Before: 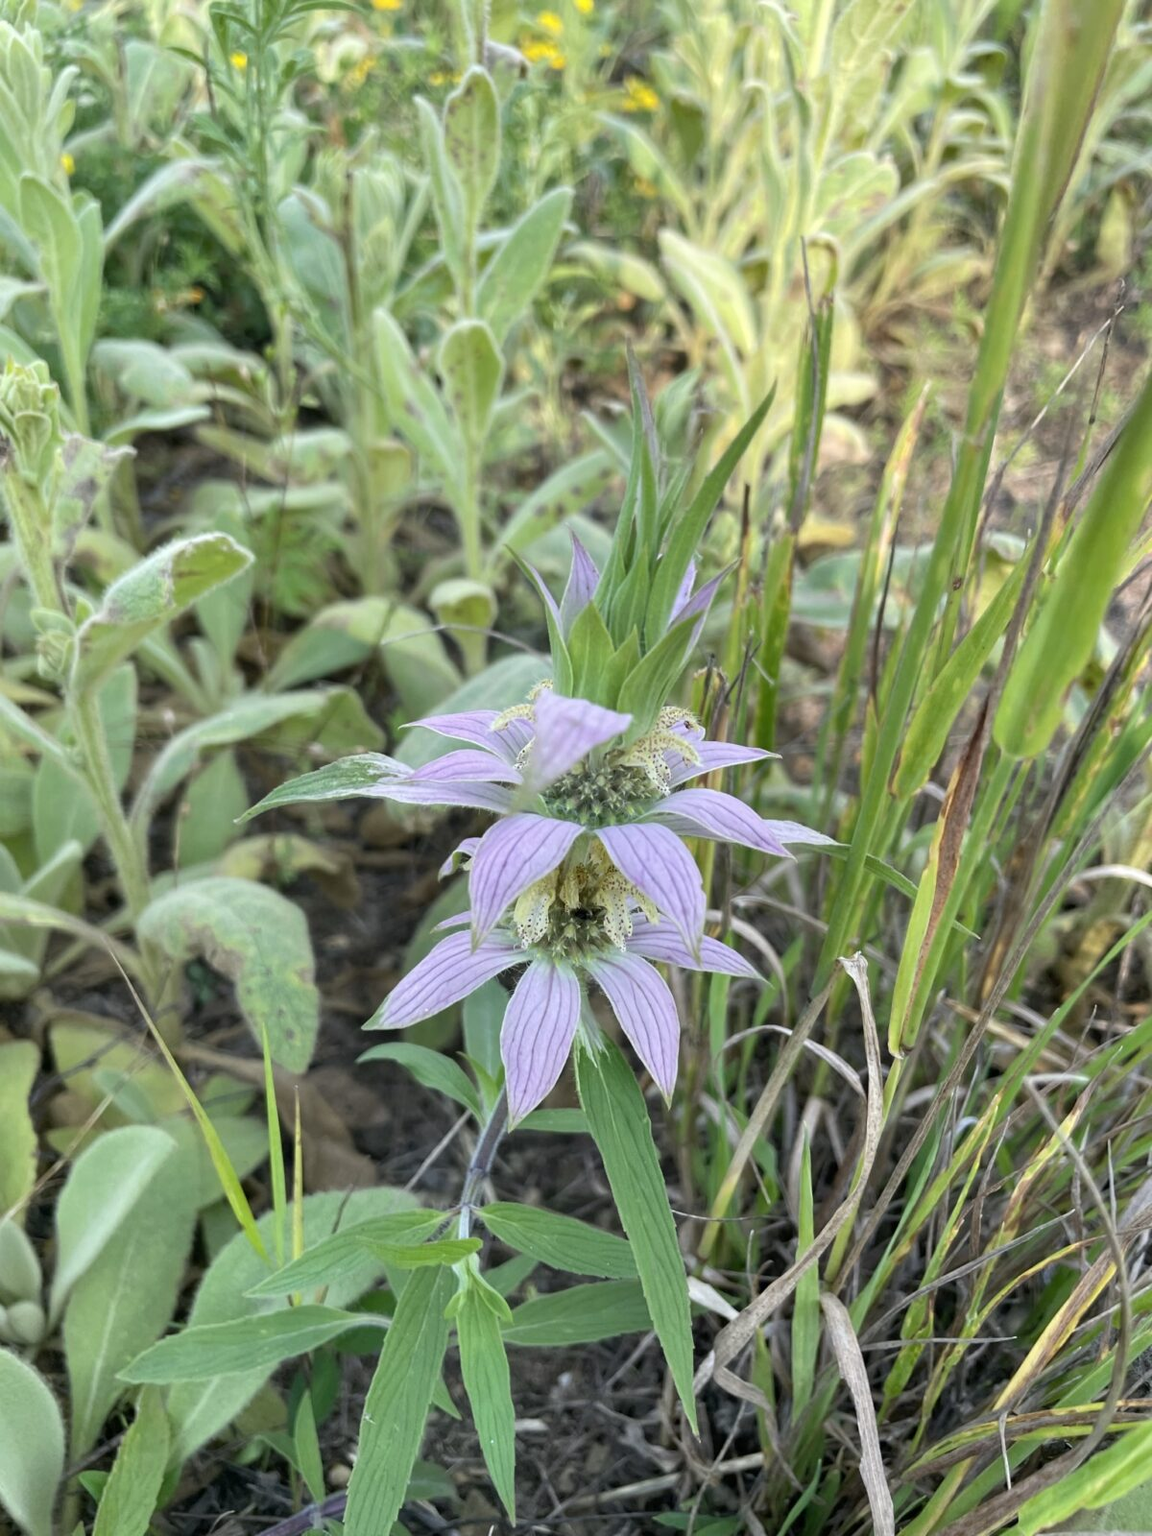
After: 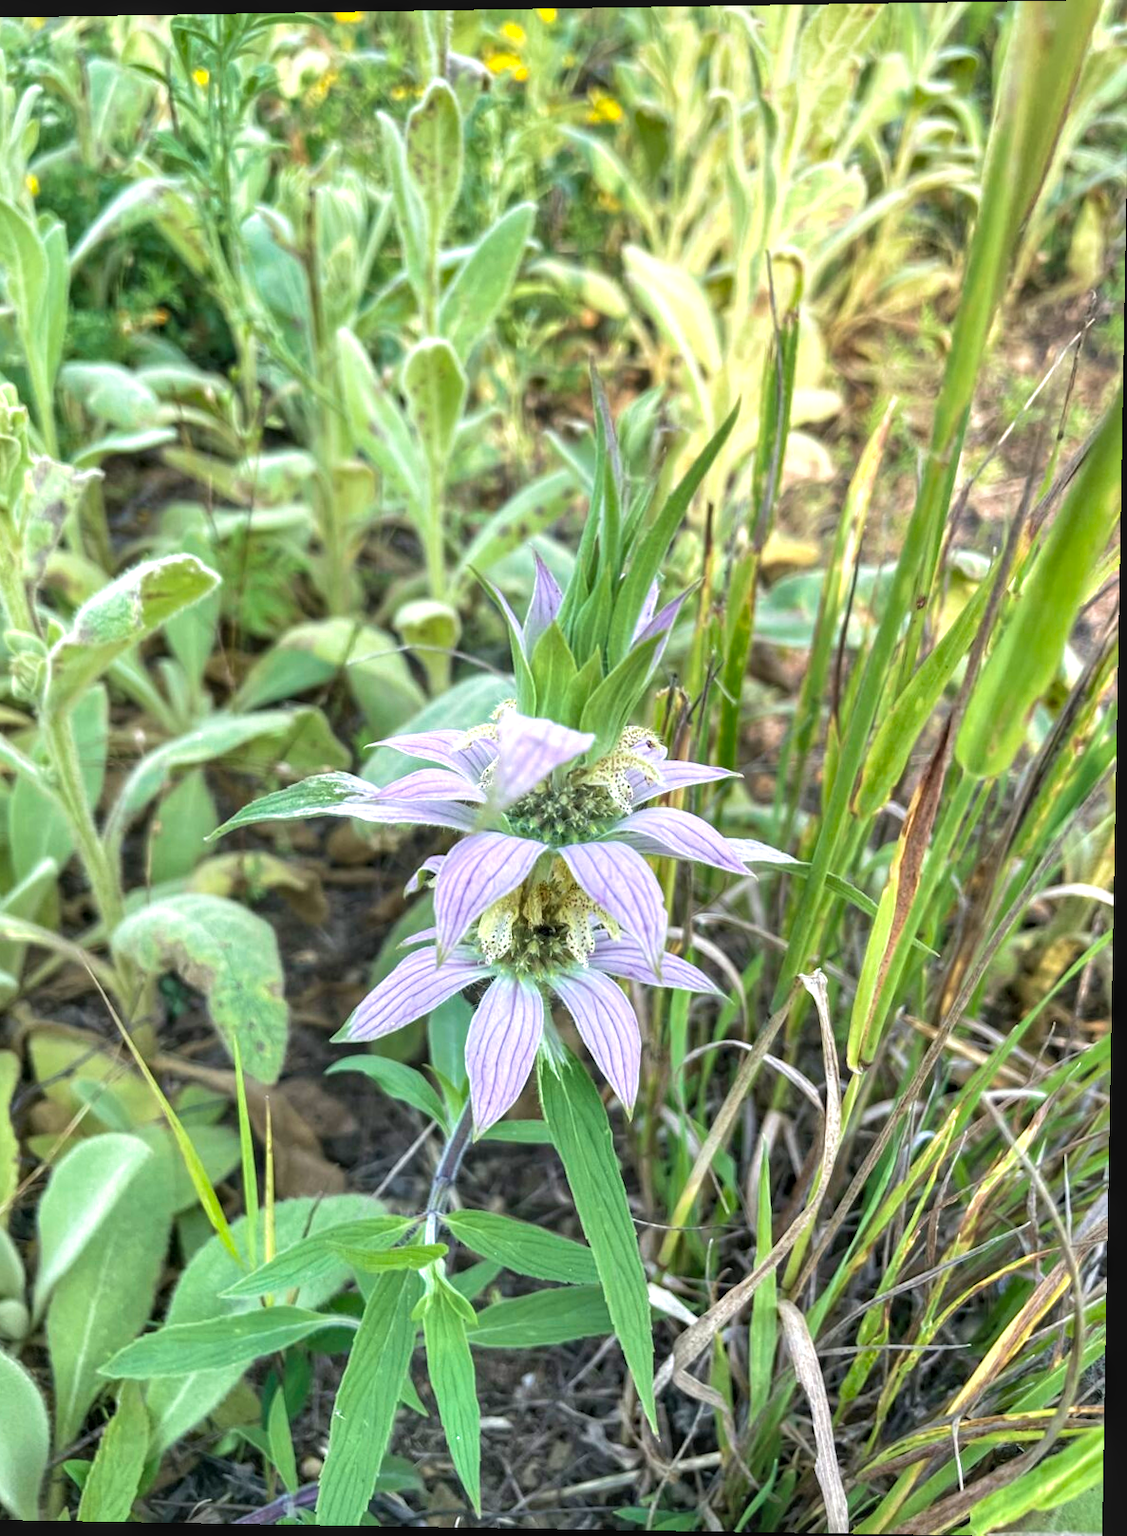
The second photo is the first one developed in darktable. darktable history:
local contrast: detail 130%
rotate and perspective: lens shift (vertical) 0.048, lens shift (horizontal) -0.024, automatic cropping off
crop and rotate: left 3.238%
exposure: black level correction -0.002, exposure 0.54 EV, compensate highlight preservation false
shadows and highlights: shadows 25, highlights -25
velvia: on, module defaults
